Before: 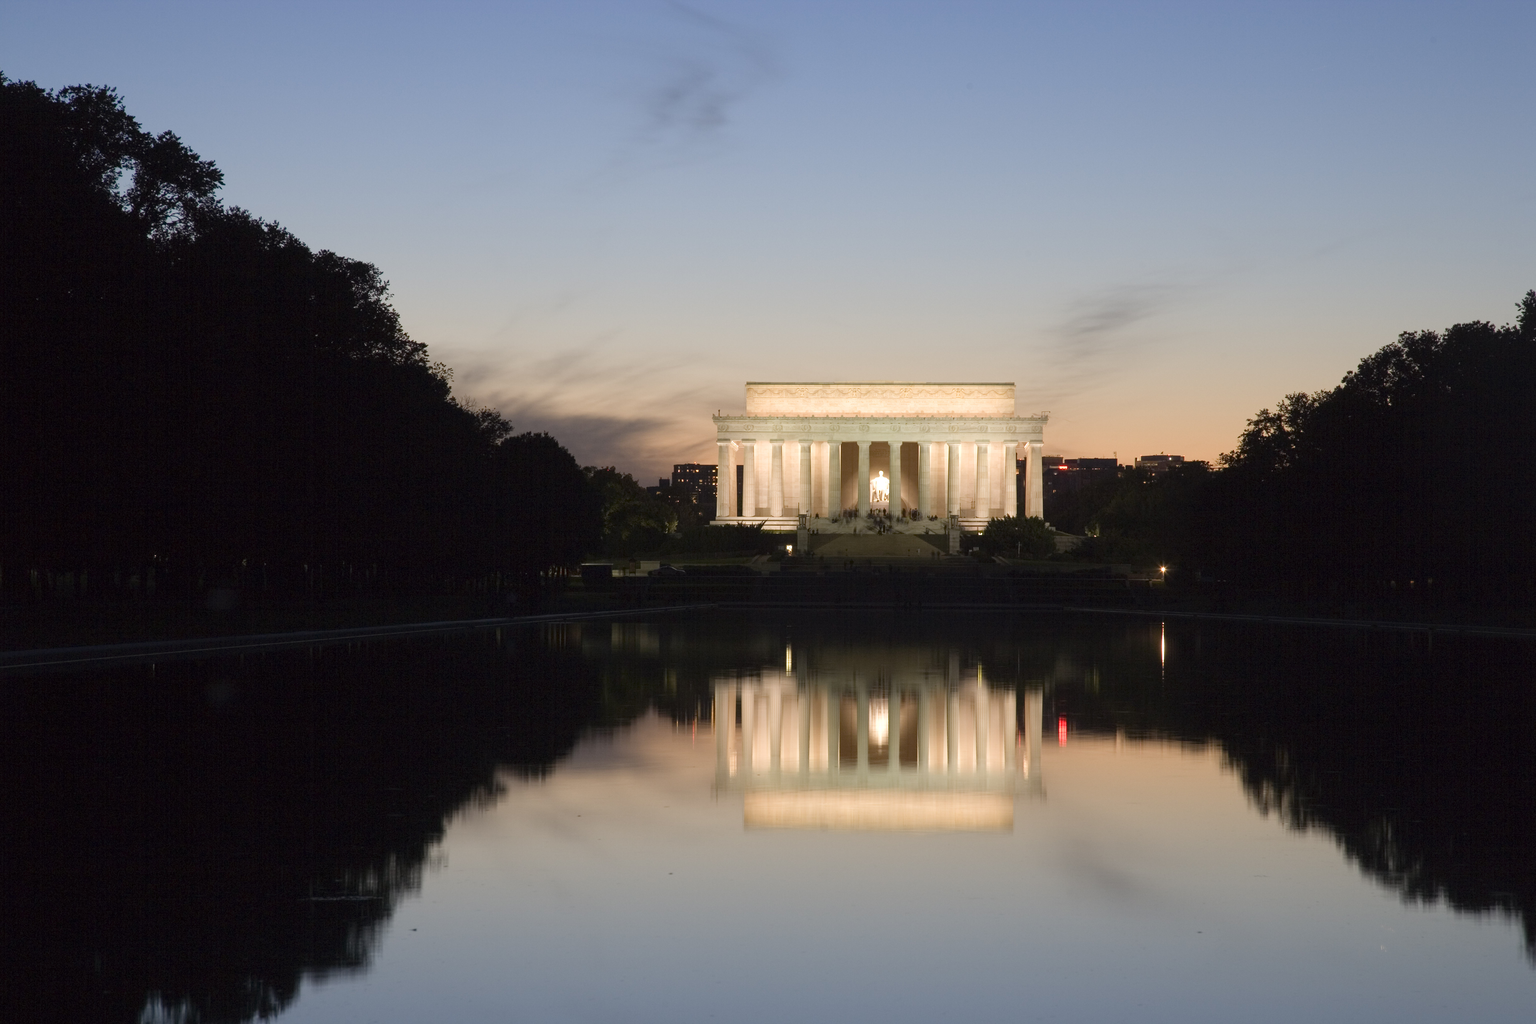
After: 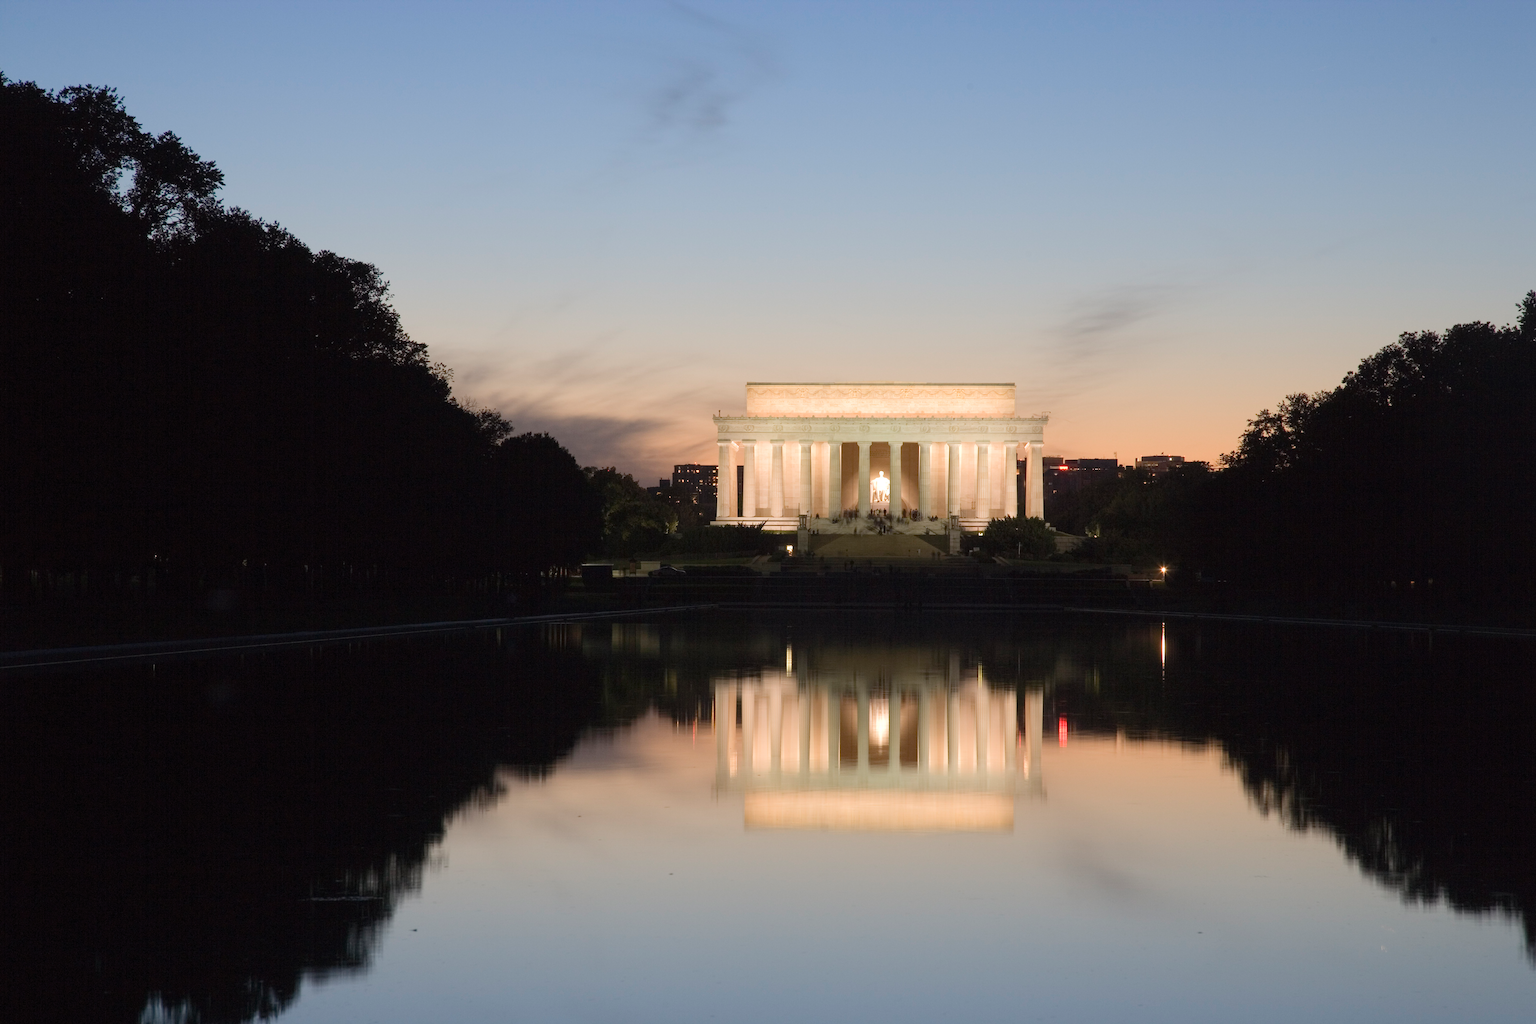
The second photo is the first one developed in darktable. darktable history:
tone curve: curves: ch0 [(0, 0) (0.003, 0.018) (0.011, 0.024) (0.025, 0.038) (0.044, 0.067) (0.069, 0.098) (0.1, 0.13) (0.136, 0.165) (0.177, 0.205) (0.224, 0.249) (0.277, 0.304) (0.335, 0.365) (0.399, 0.432) (0.468, 0.505) (0.543, 0.579) (0.623, 0.652) (0.709, 0.725) (0.801, 0.802) (0.898, 0.876) (1, 1)], color space Lab, independent channels, preserve colors none
